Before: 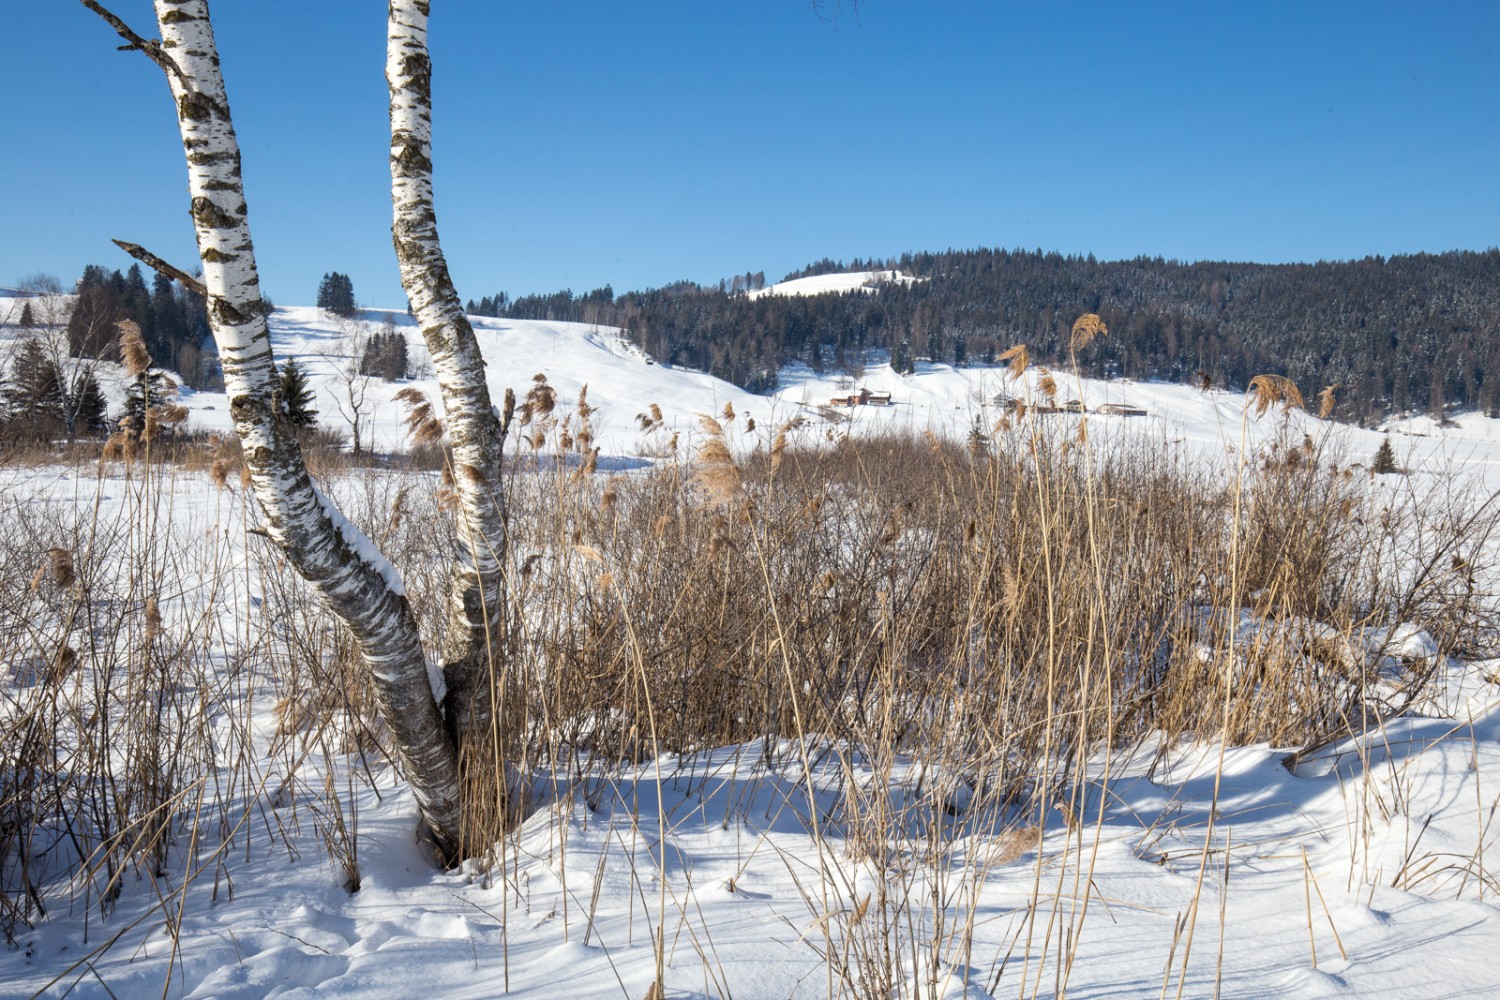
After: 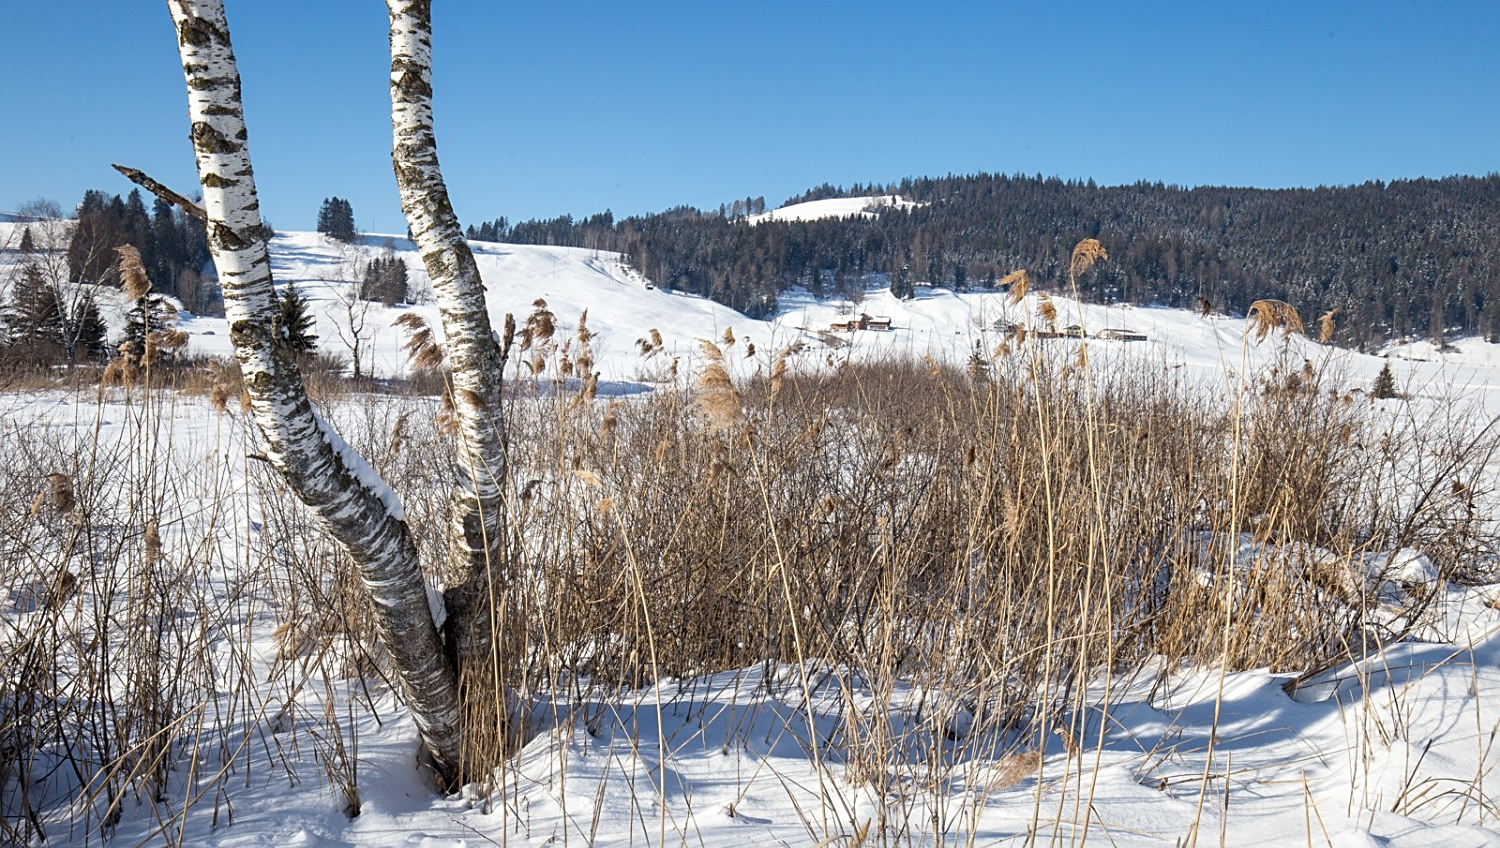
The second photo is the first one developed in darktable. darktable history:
exposure: compensate highlight preservation false
crop: top 7.593%, bottom 7.581%
sharpen: on, module defaults
